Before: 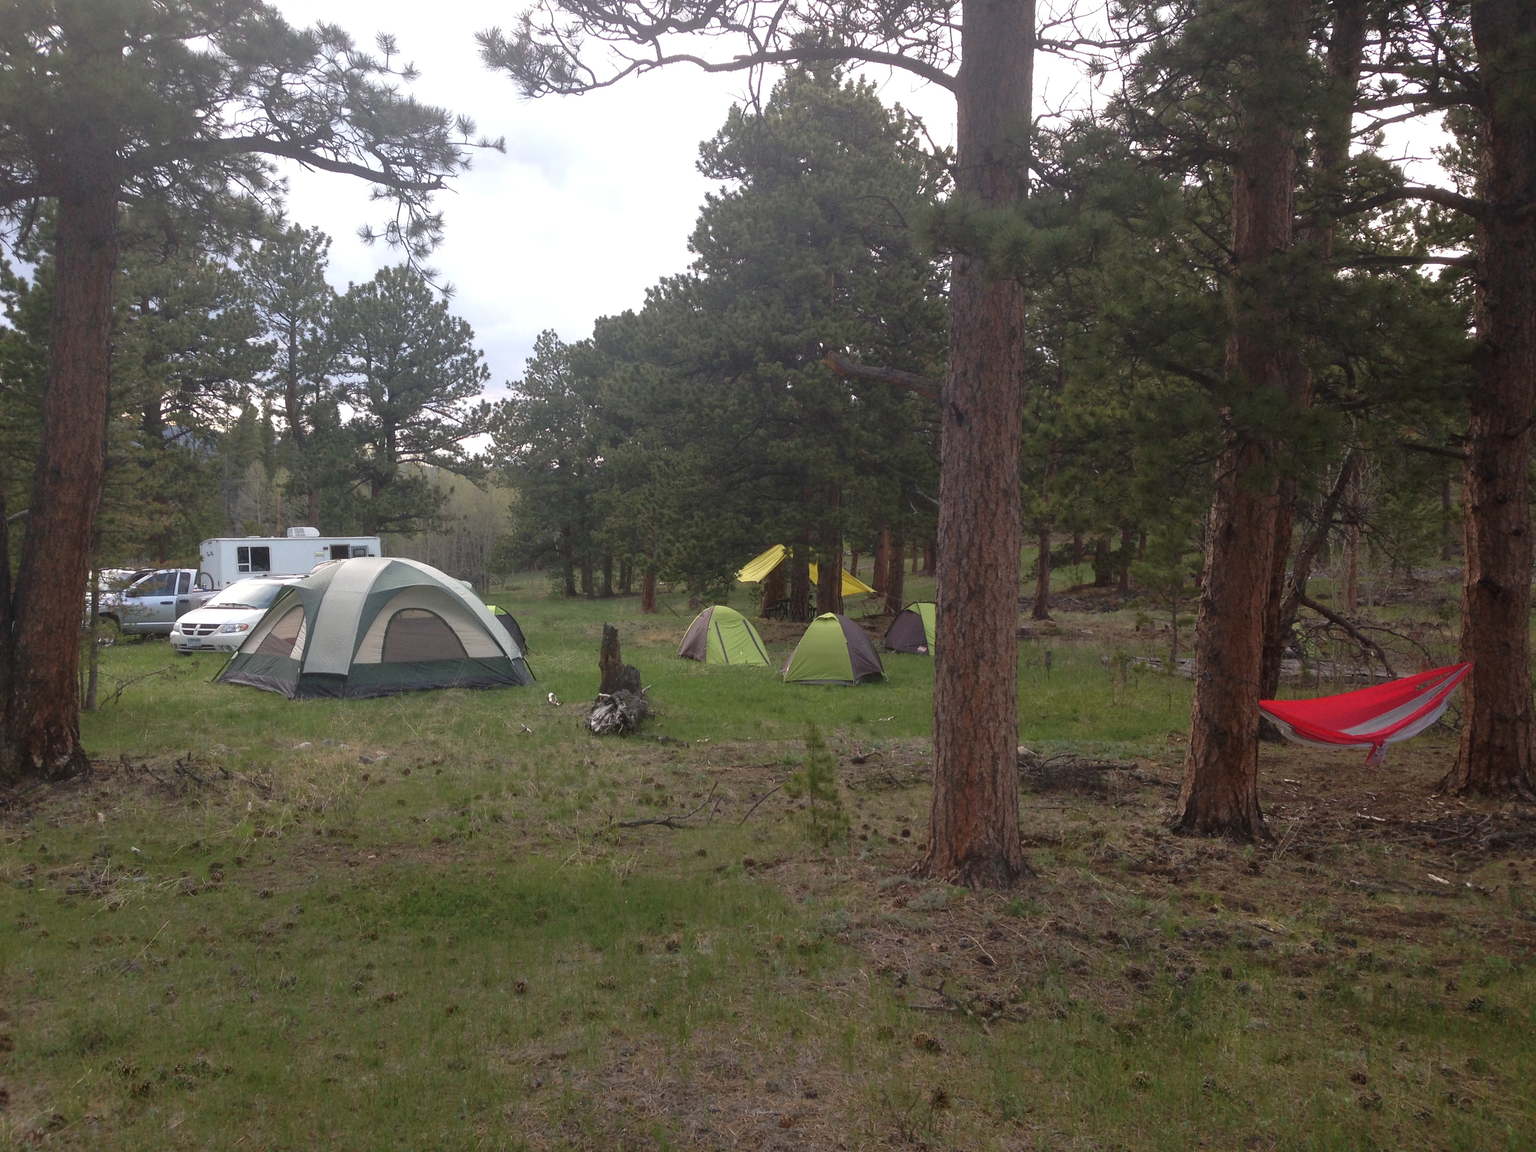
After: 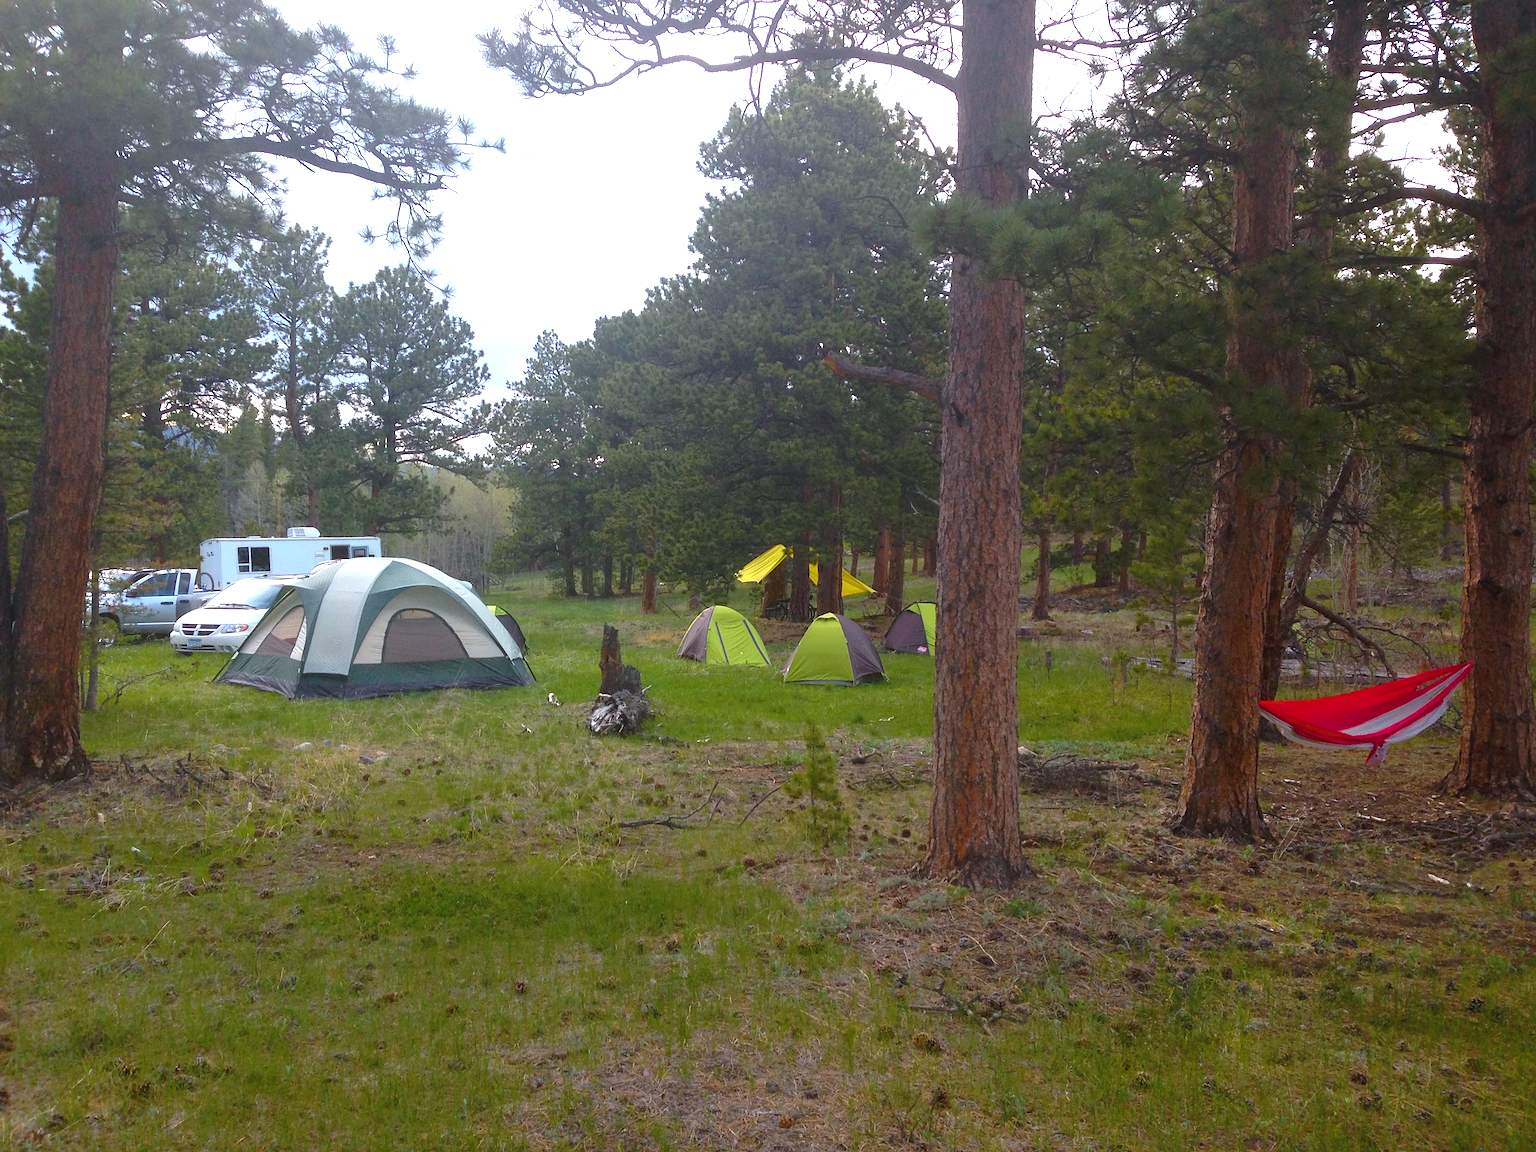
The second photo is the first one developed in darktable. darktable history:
exposure: exposure 0.563 EV, compensate highlight preservation false
color balance rgb: perceptual saturation grading › global saturation 99.738%, global vibrance 9.226%
sharpen: amount 0.213
base curve: preserve colors none
contrast brightness saturation: contrast 0.057, brightness -0.007, saturation -0.226
color correction: highlights a* -3.99, highlights b* -10.85
